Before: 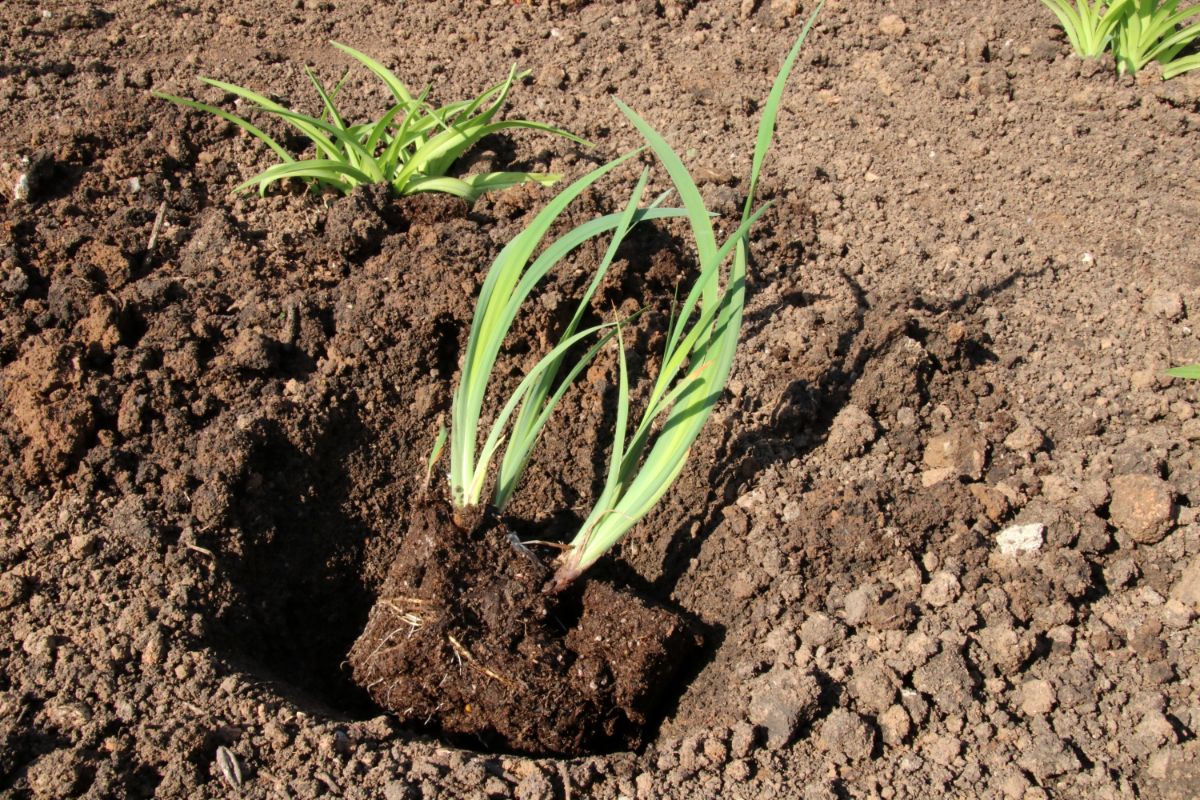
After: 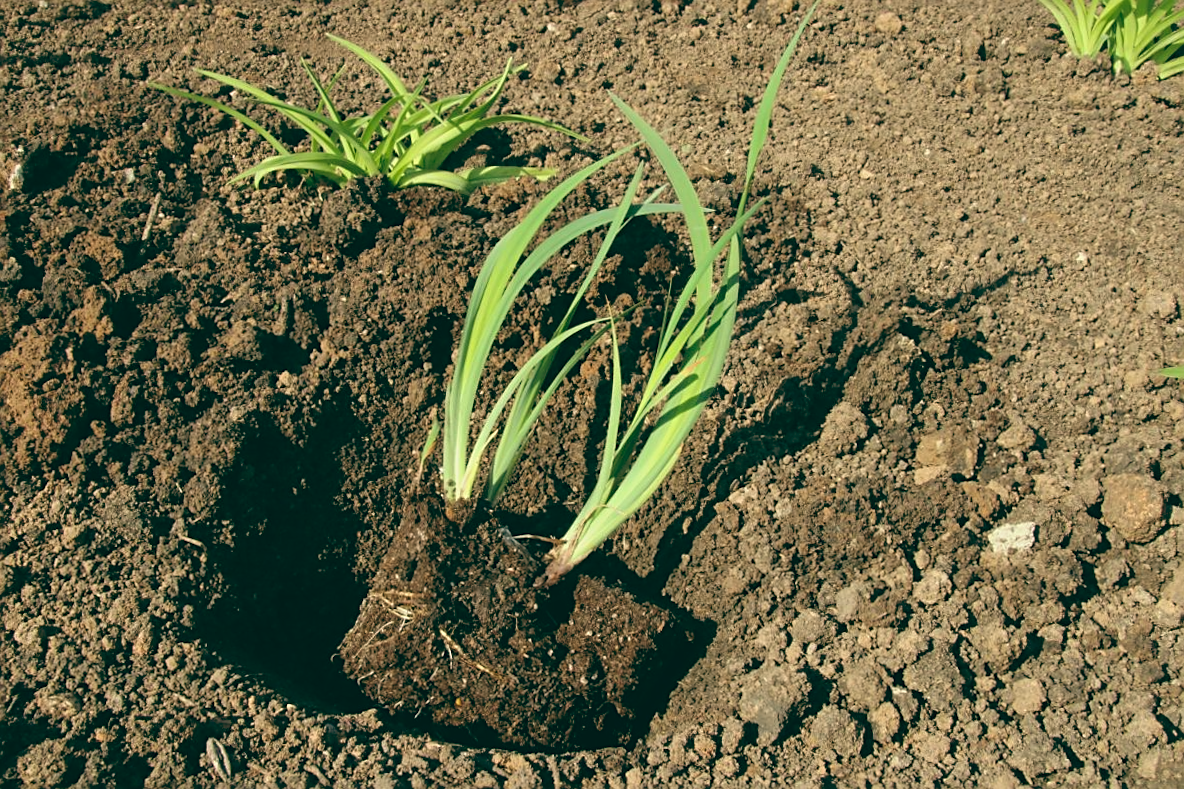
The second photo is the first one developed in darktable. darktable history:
crop and rotate: angle -0.5°
color balance: lift [1.005, 0.99, 1.007, 1.01], gamma [1, 1.034, 1.032, 0.966], gain [0.873, 1.055, 1.067, 0.933]
sharpen: on, module defaults
